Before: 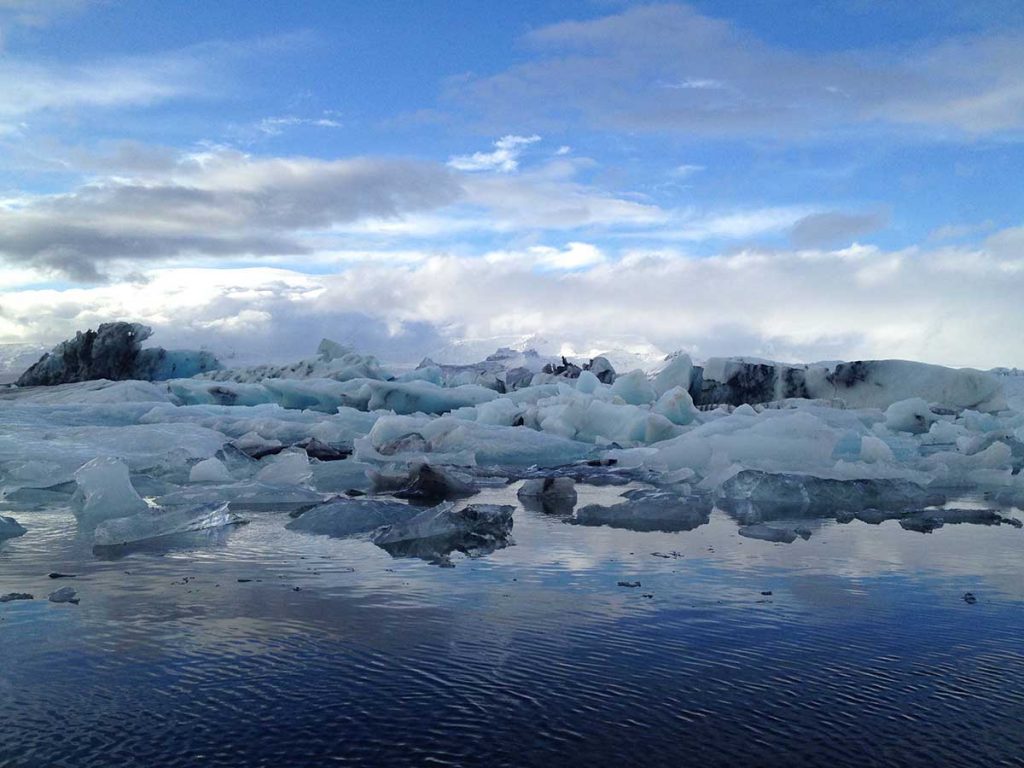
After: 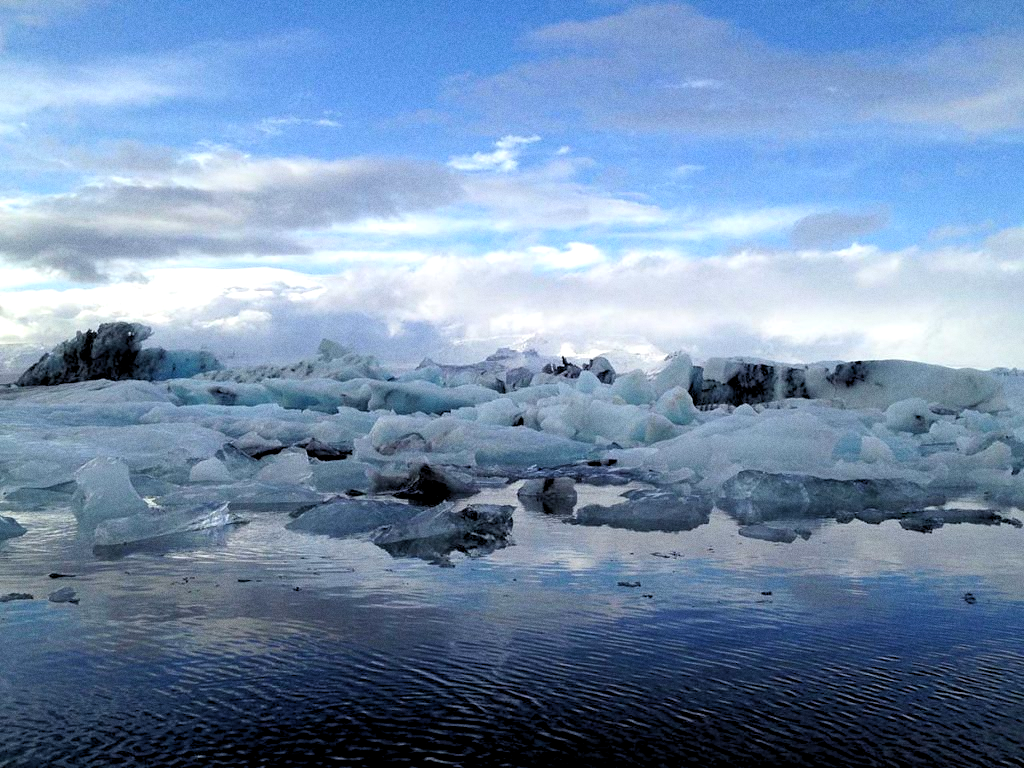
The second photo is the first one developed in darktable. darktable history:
rgb levels: levels [[0.01, 0.419, 0.839], [0, 0.5, 1], [0, 0.5, 1]]
grain: coarseness 0.09 ISO
